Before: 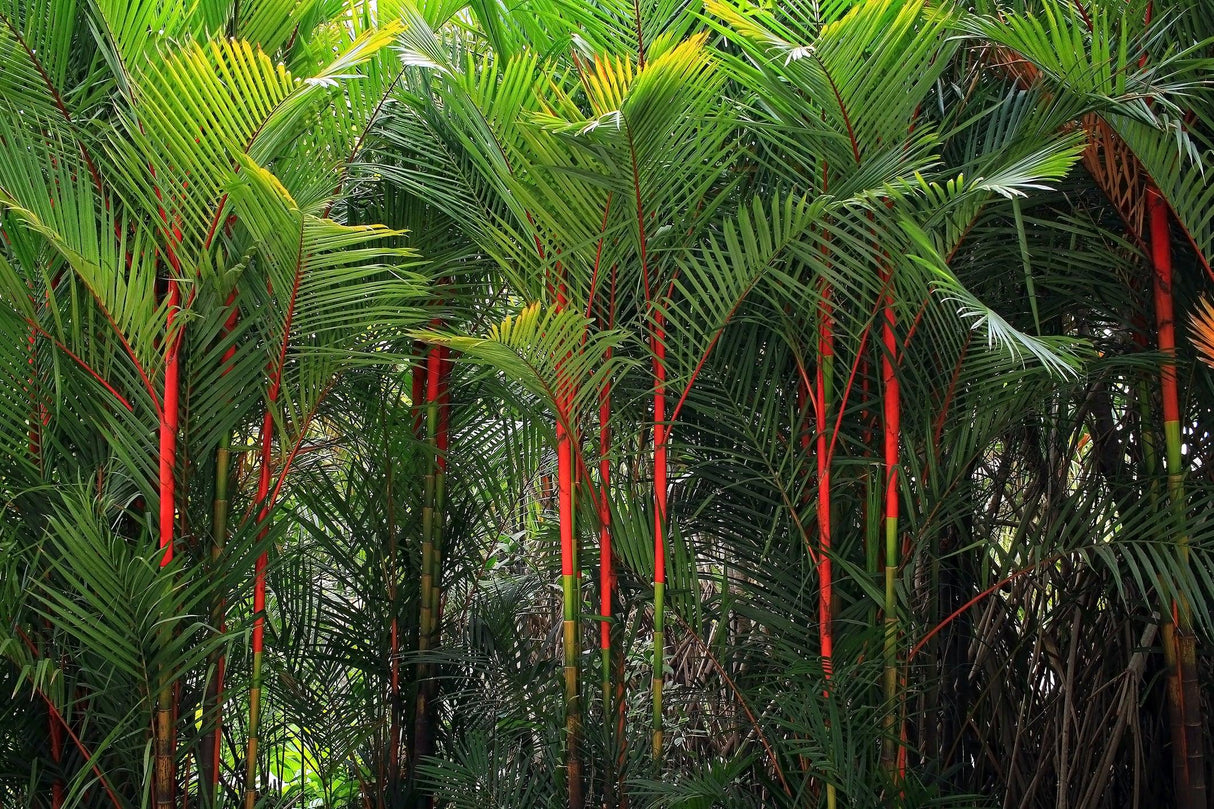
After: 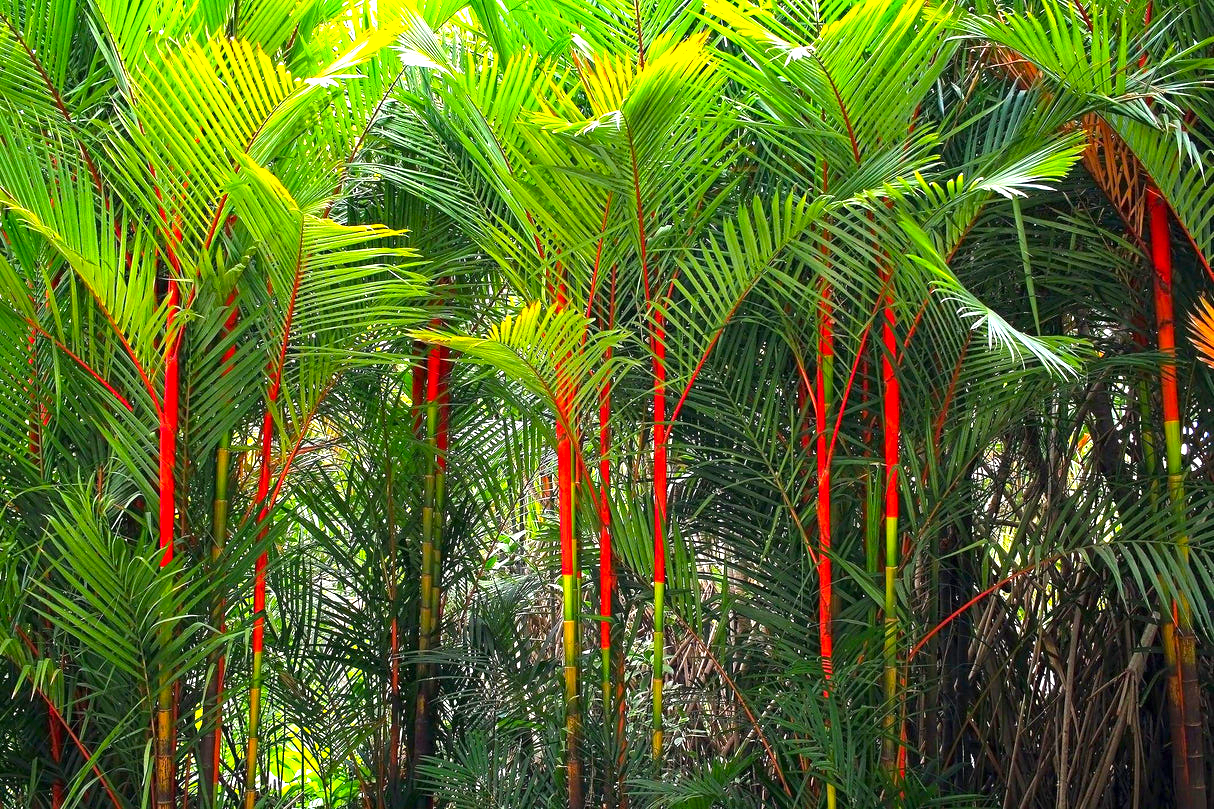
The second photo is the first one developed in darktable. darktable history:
color balance rgb: perceptual saturation grading › global saturation 30%, global vibrance 20%
exposure: black level correction 0, exposure 1.2 EV, compensate exposure bias true, compensate highlight preservation false
